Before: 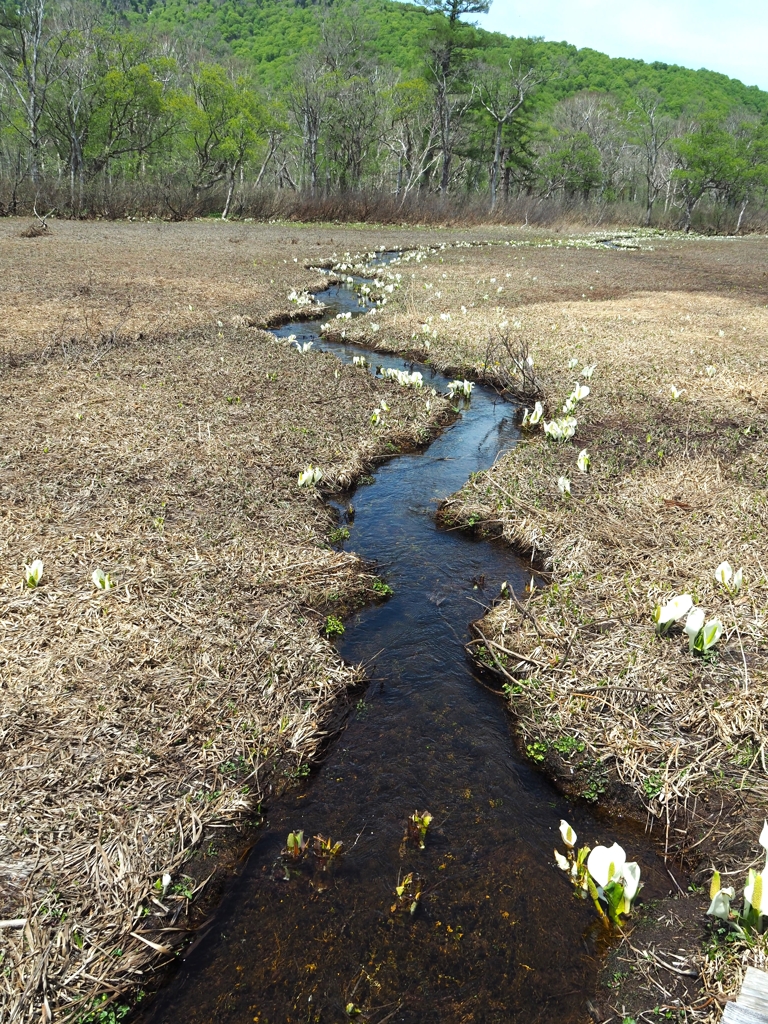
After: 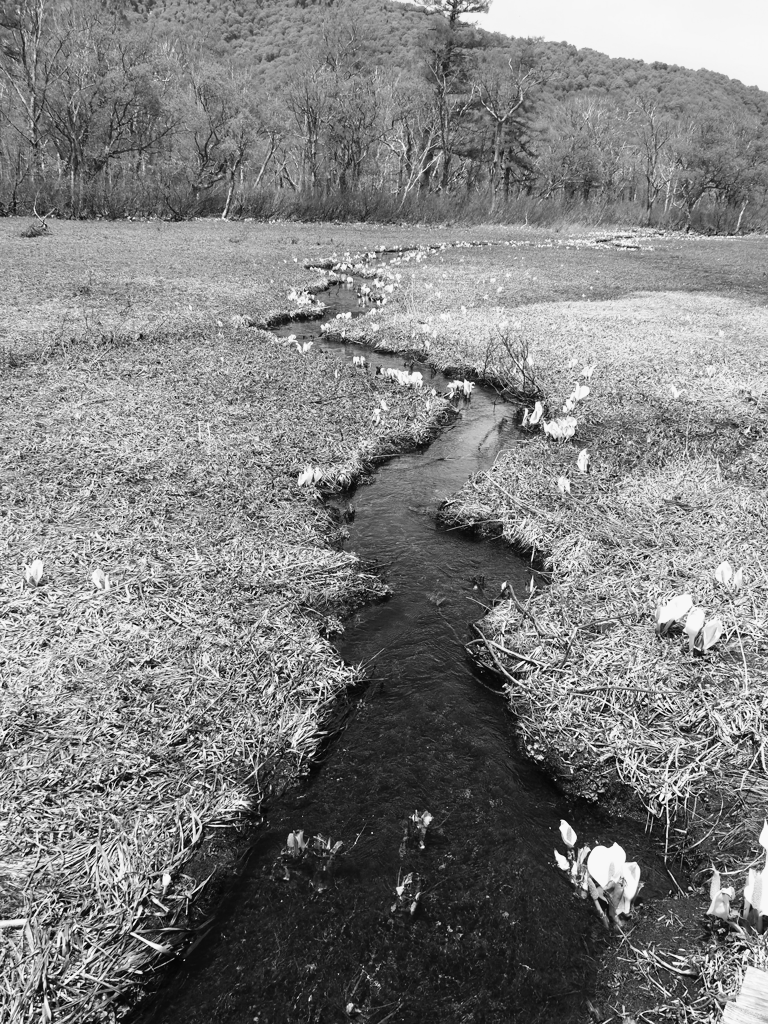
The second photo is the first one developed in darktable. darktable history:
tone curve: curves: ch0 [(0, 0.008) (0.107, 0.083) (0.283, 0.287) (0.461, 0.498) (0.64, 0.691) (0.822, 0.869) (0.998, 0.978)]; ch1 [(0, 0) (0.323, 0.339) (0.438, 0.422) (0.473, 0.487) (0.502, 0.502) (0.527, 0.53) (0.561, 0.583) (0.608, 0.629) (0.669, 0.704) (0.859, 0.899) (1, 1)]; ch2 [(0, 0) (0.33, 0.347) (0.421, 0.456) (0.473, 0.498) (0.502, 0.504) (0.522, 0.524) (0.549, 0.567) (0.585, 0.627) (0.676, 0.724) (1, 1)], color space Lab, independent channels, preserve colors none
monochrome: on, module defaults
